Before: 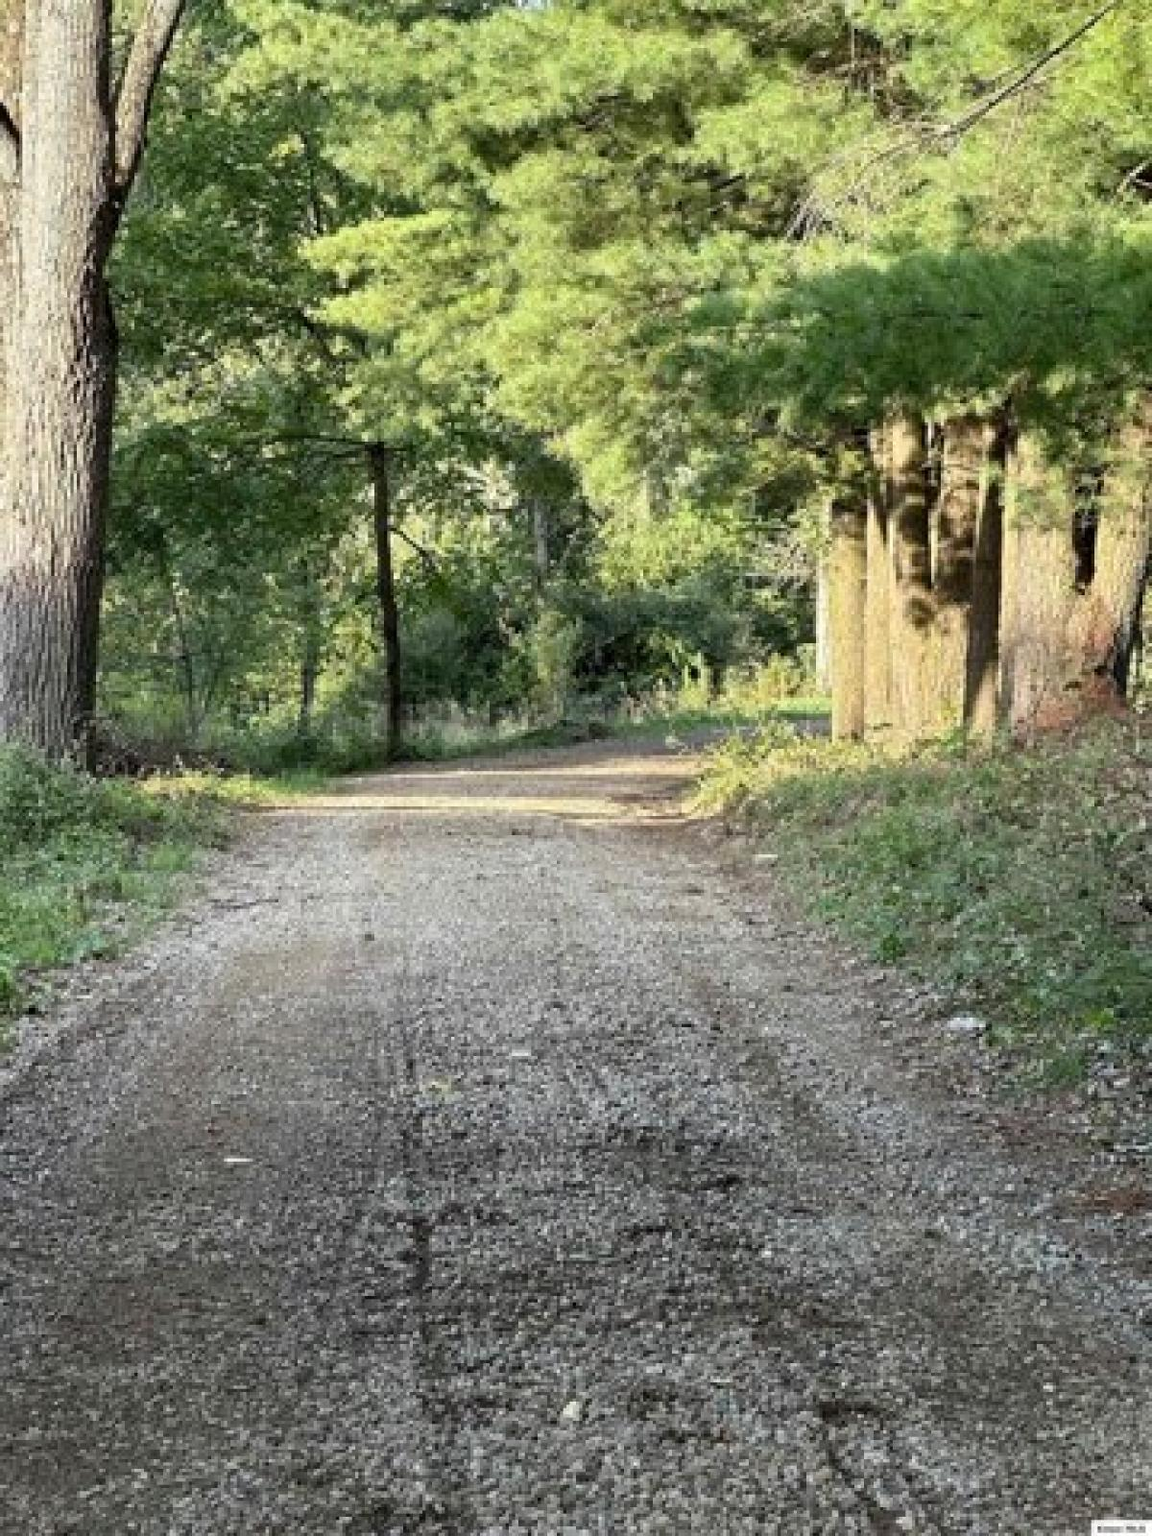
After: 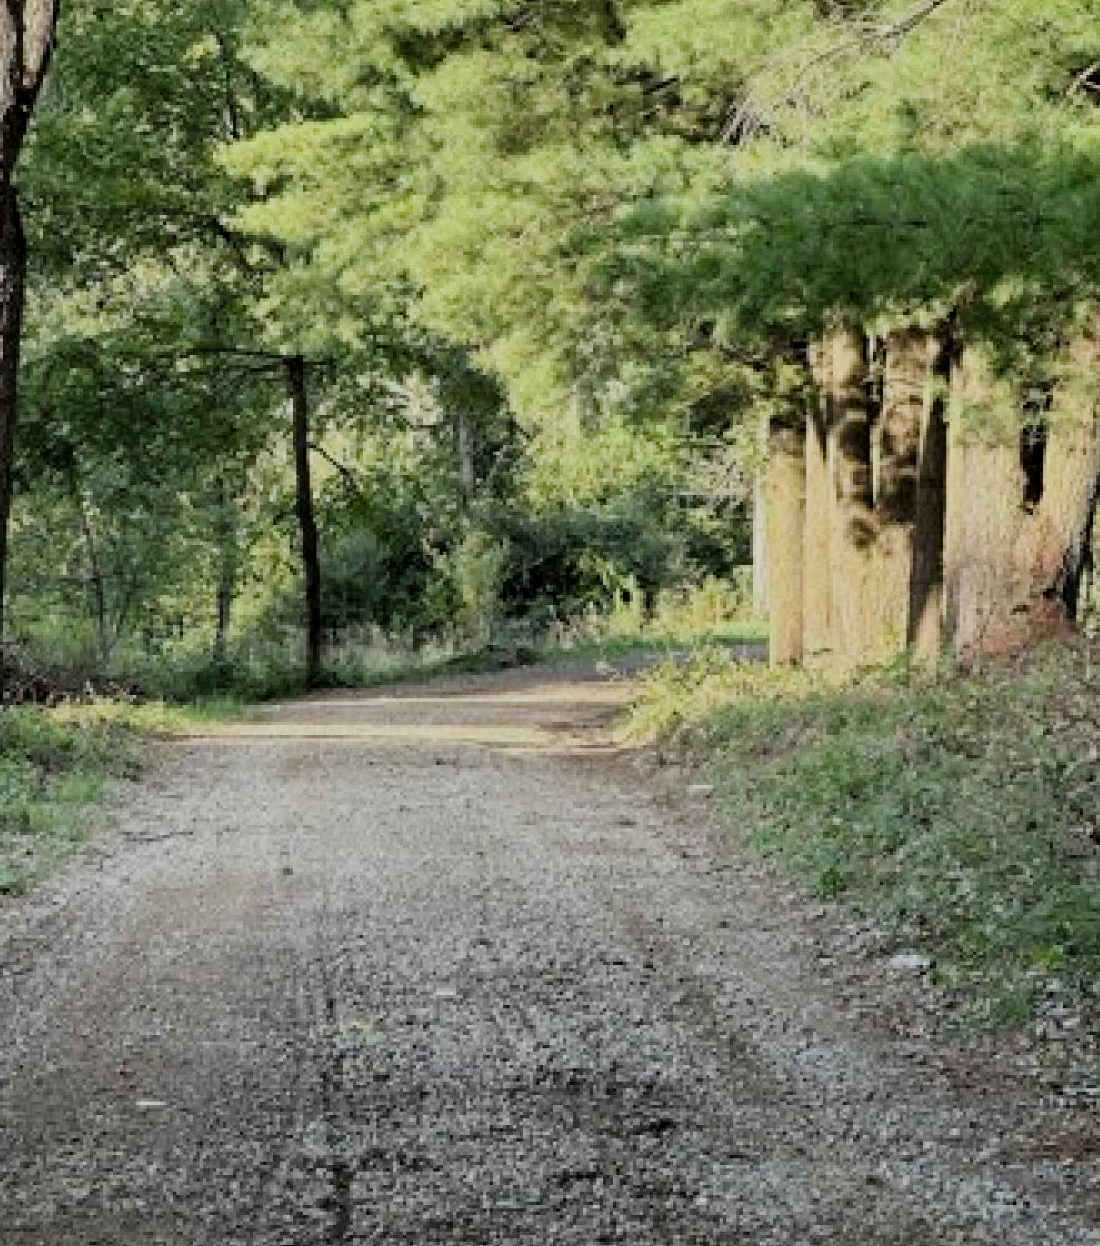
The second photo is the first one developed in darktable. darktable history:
filmic rgb: black relative exposure -7.65 EV, white relative exposure 4.56 EV, hardness 3.61
crop: left 8.155%, top 6.611%, bottom 15.385%
